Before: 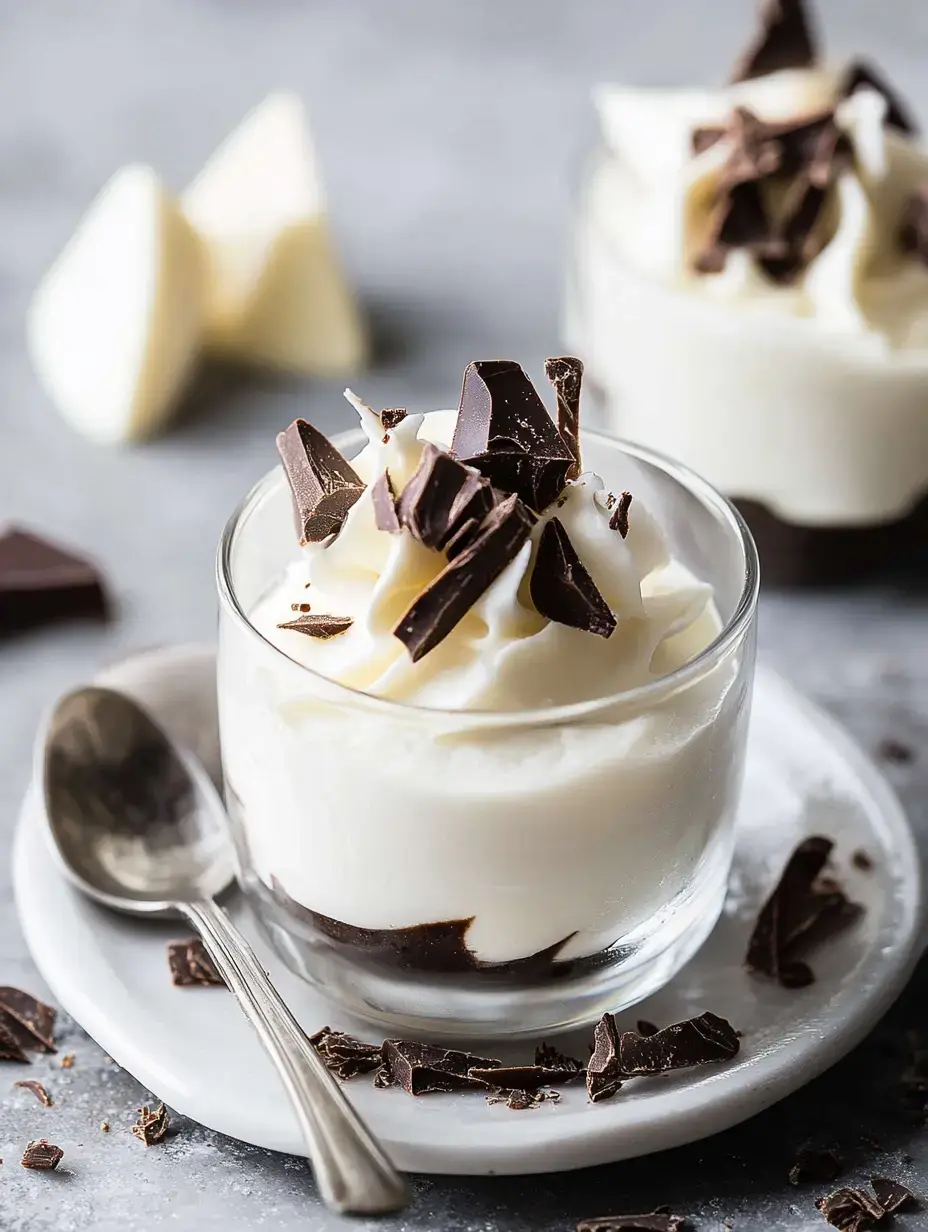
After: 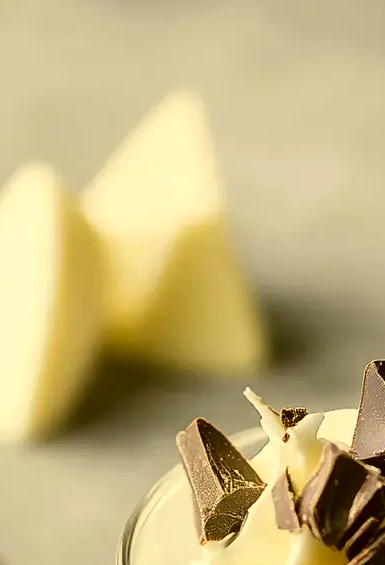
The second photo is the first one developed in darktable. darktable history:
crop and rotate: left 10.814%, top 0.098%, right 47.652%, bottom 53.993%
color correction: highlights a* 0.115, highlights b* 29.3, shadows a* -0.294, shadows b* 21.33
